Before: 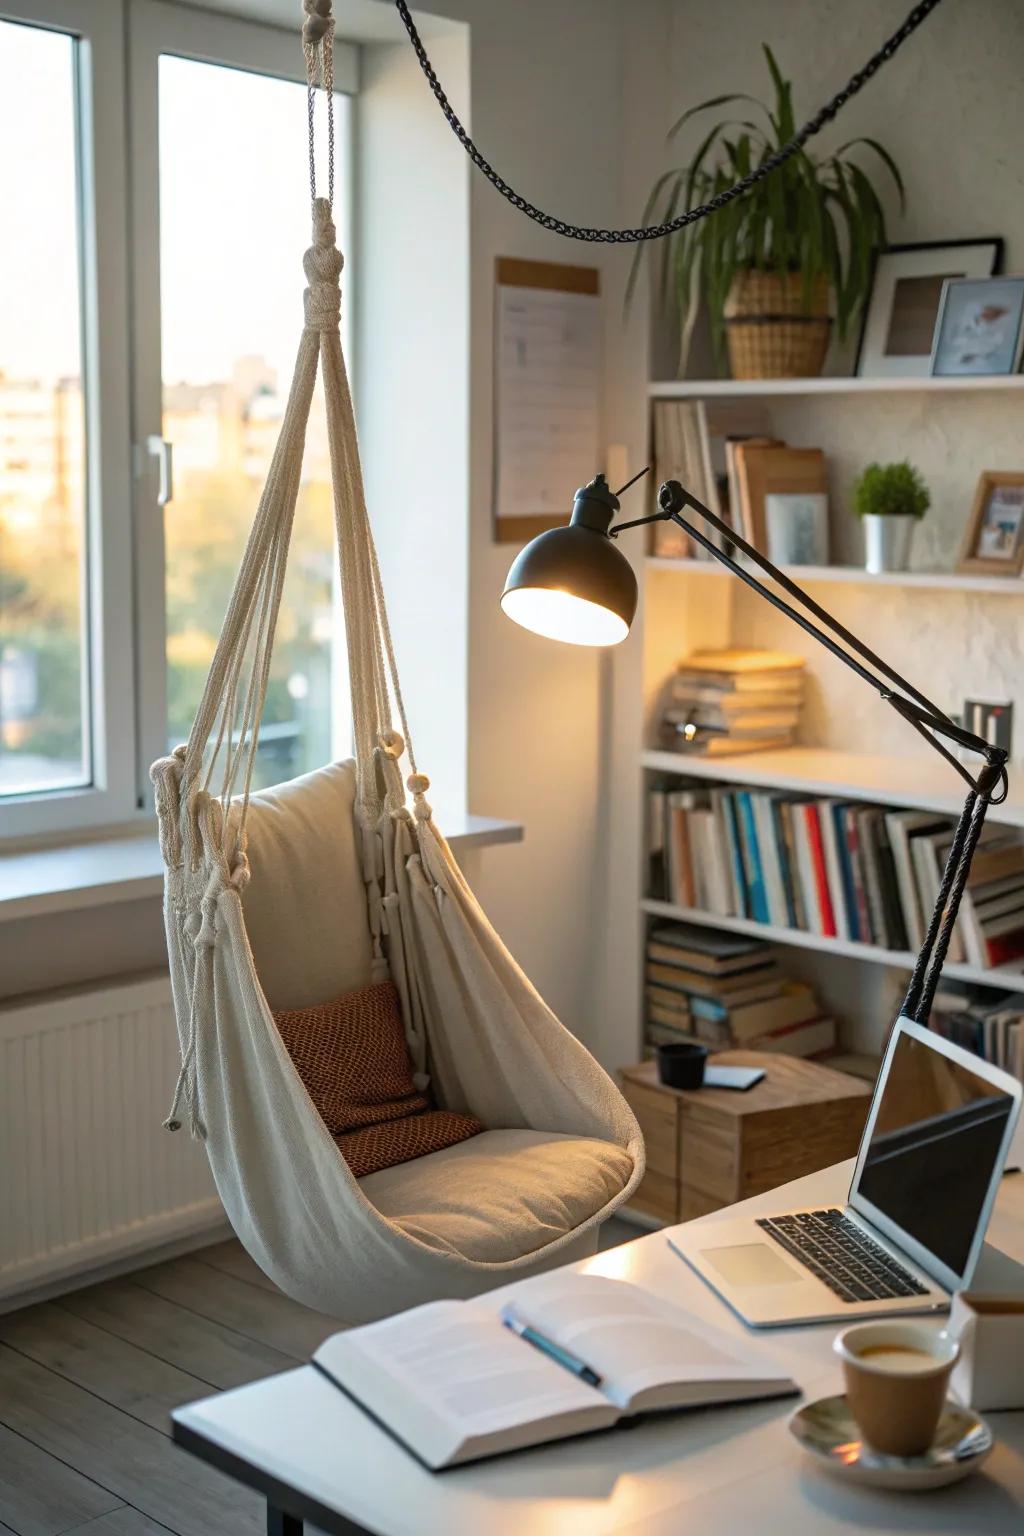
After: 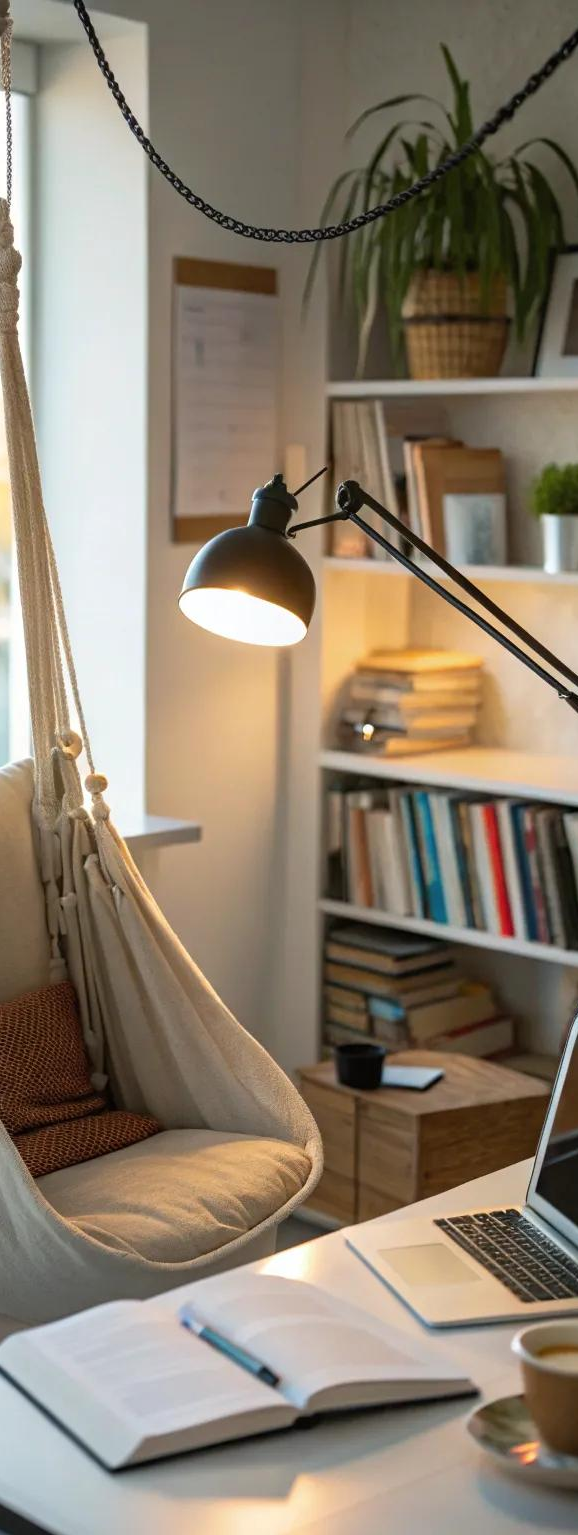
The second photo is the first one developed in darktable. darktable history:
crop: left 31.513%, top 0.015%, right 12.025%
